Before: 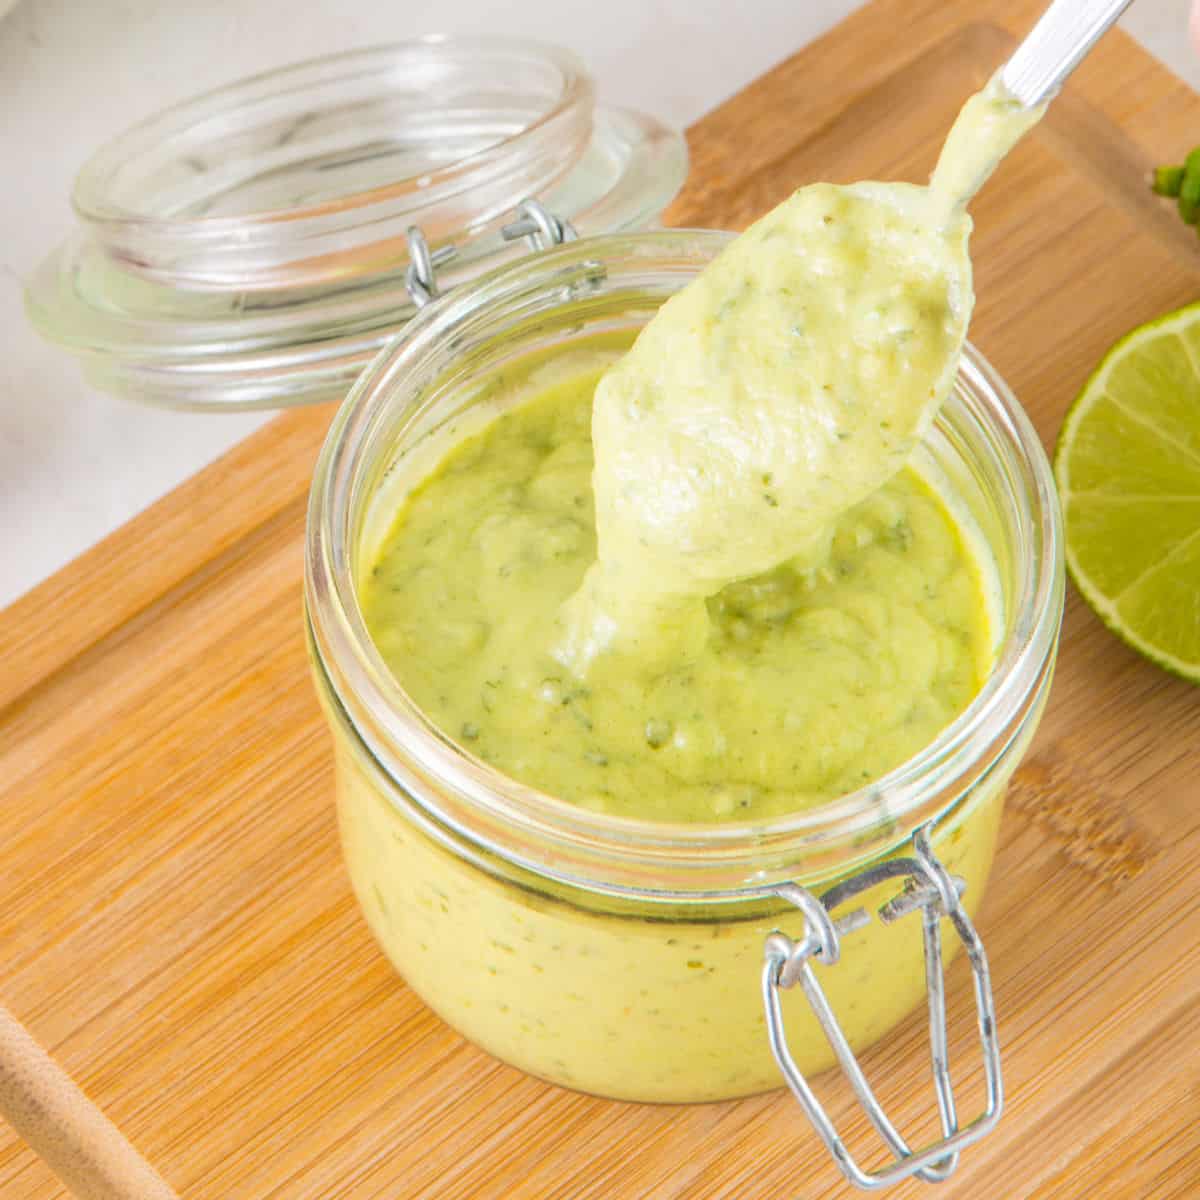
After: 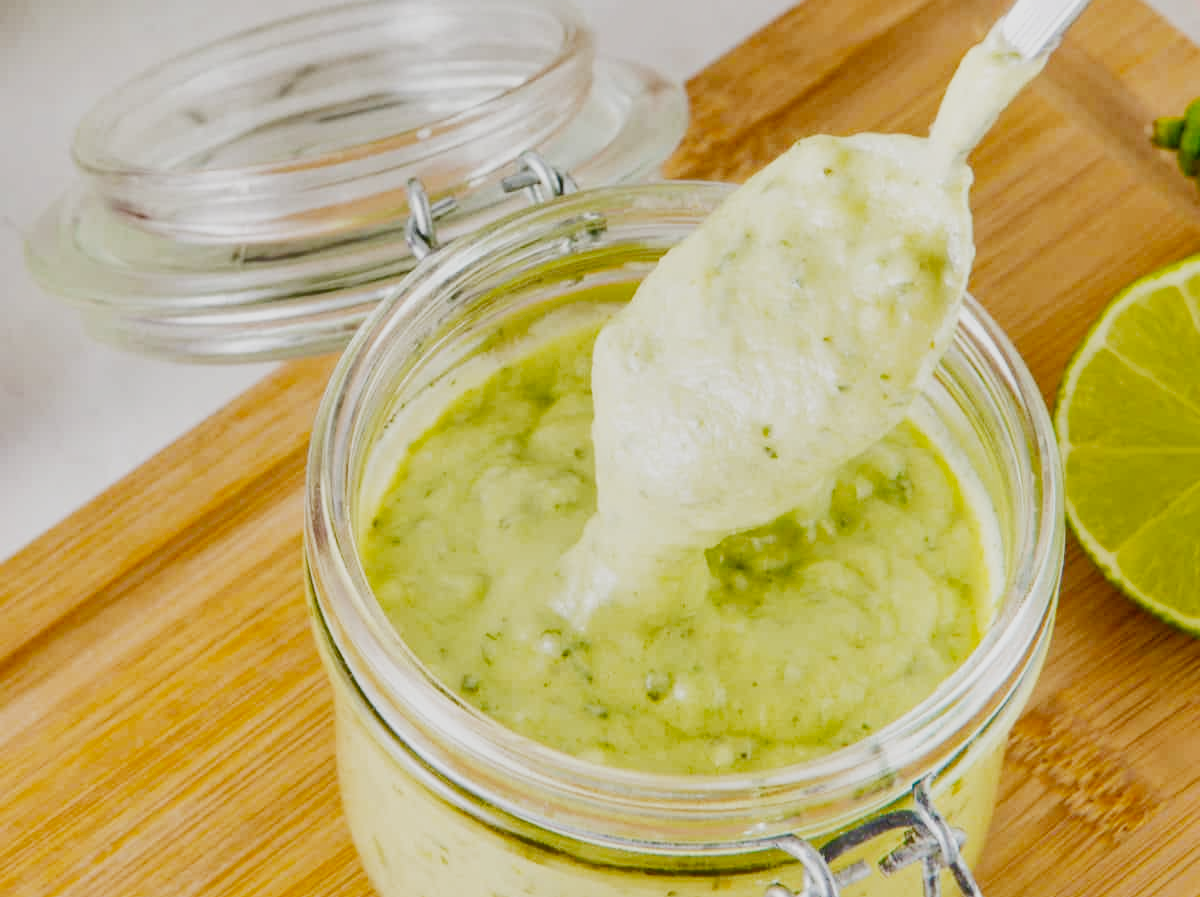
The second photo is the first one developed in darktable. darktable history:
shadows and highlights: soften with gaussian
crop: top 4.053%, bottom 21.124%
filmic rgb: black relative exposure -4.98 EV, white relative exposure 3.95 EV, hardness 2.89, contrast 1.385, preserve chrominance no, color science v4 (2020), contrast in shadows soft
